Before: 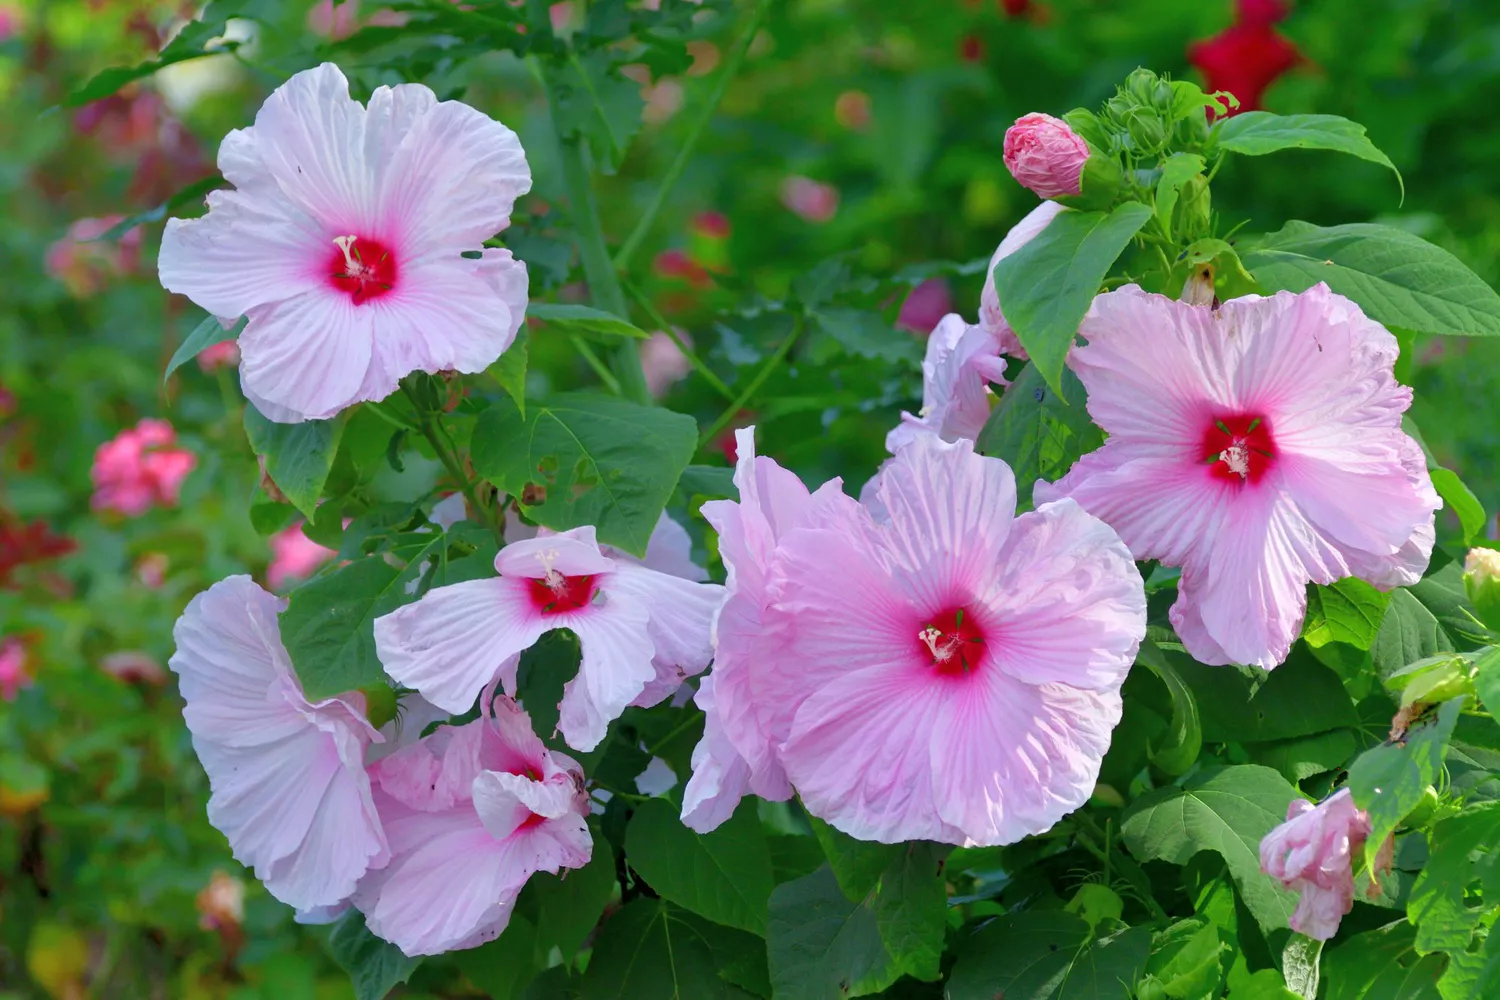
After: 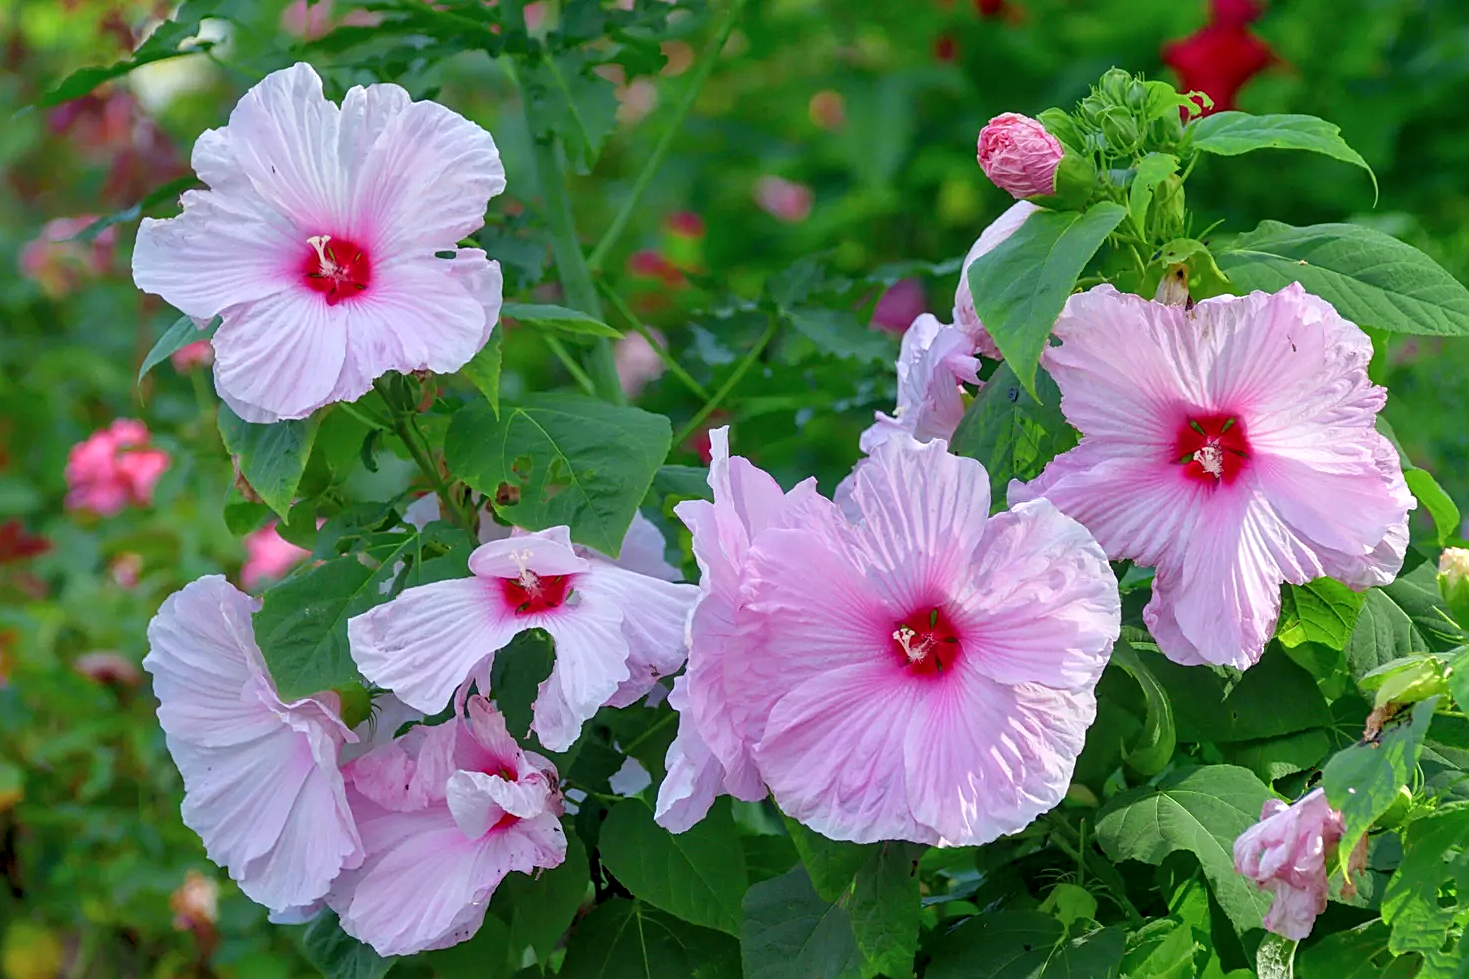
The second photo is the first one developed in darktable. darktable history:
crop: left 1.743%, right 0.268%, bottom 2.011%
local contrast: on, module defaults
sharpen: on, module defaults
